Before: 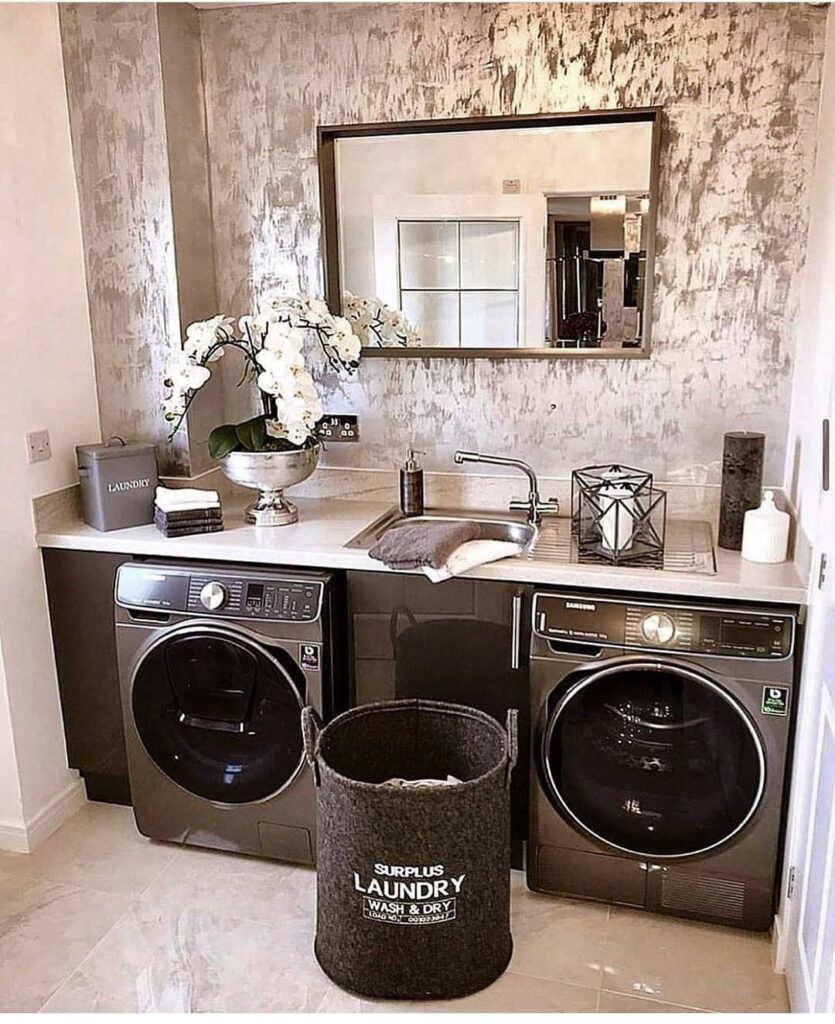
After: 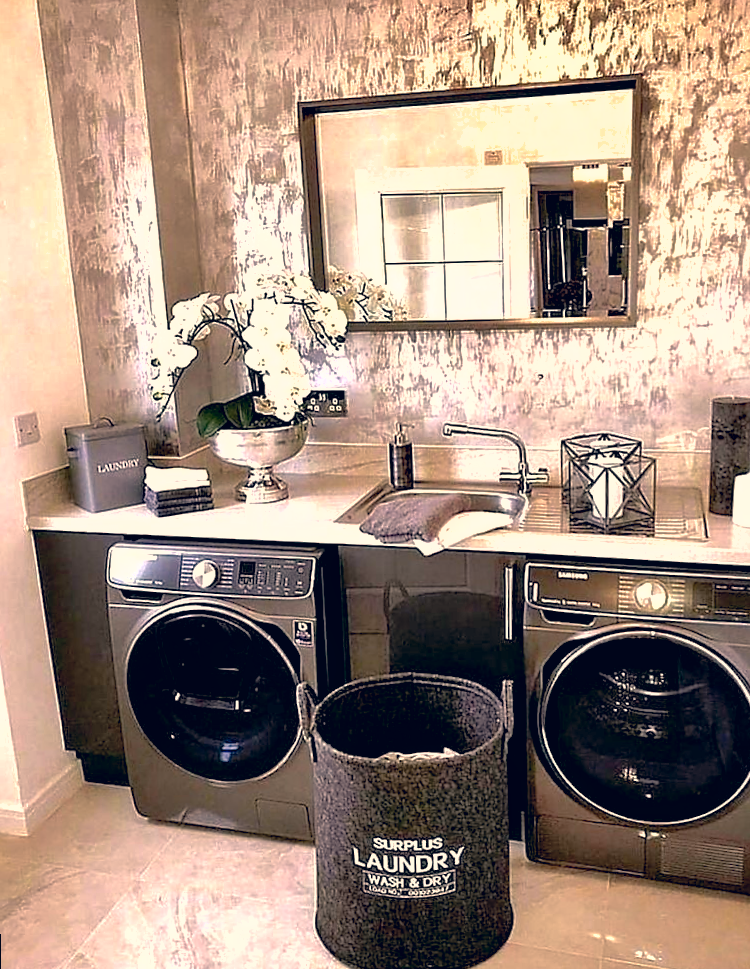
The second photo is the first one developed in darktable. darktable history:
color balance: contrast 10%
crop and rotate: left 1.088%, right 8.807%
local contrast: highlights 100%, shadows 100%, detail 120%, midtone range 0.2
rotate and perspective: rotation -1.42°, crop left 0.016, crop right 0.984, crop top 0.035, crop bottom 0.965
exposure: black level correction 0.005, exposure 0.286 EV, compensate highlight preservation false
color correction: highlights a* 10.32, highlights b* 14.66, shadows a* -9.59, shadows b* -15.02
sharpen: radius 1, threshold 1
shadows and highlights: on, module defaults
